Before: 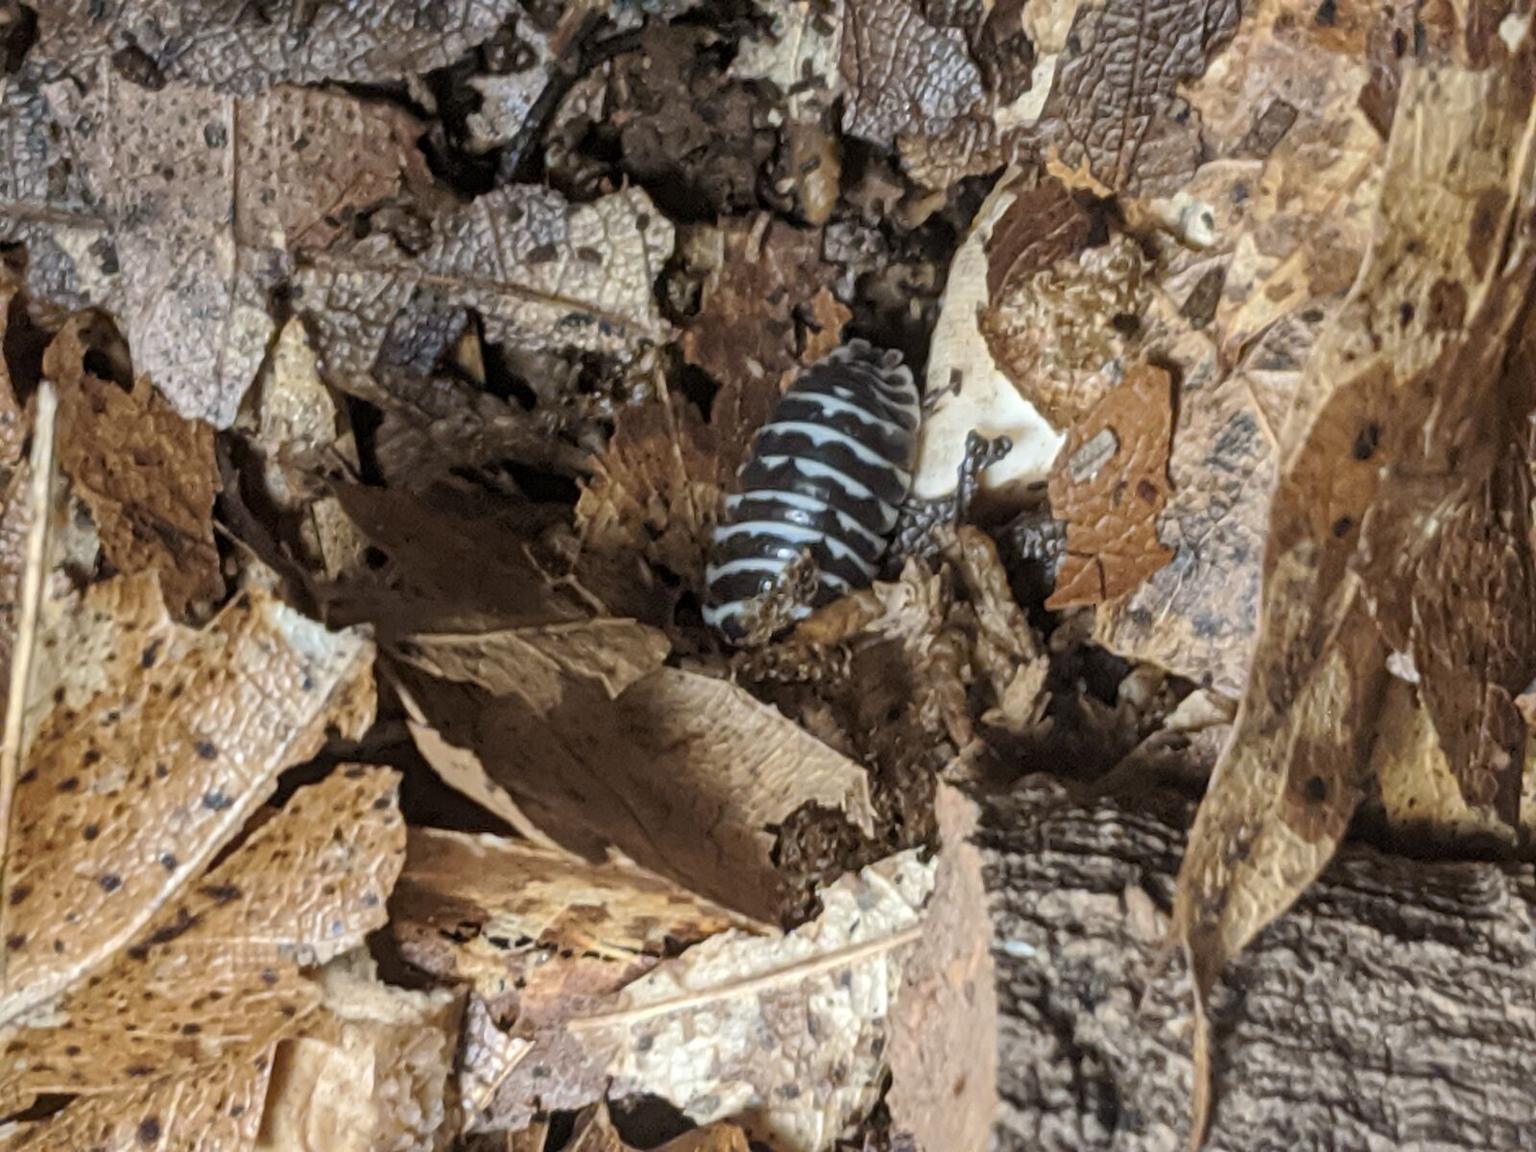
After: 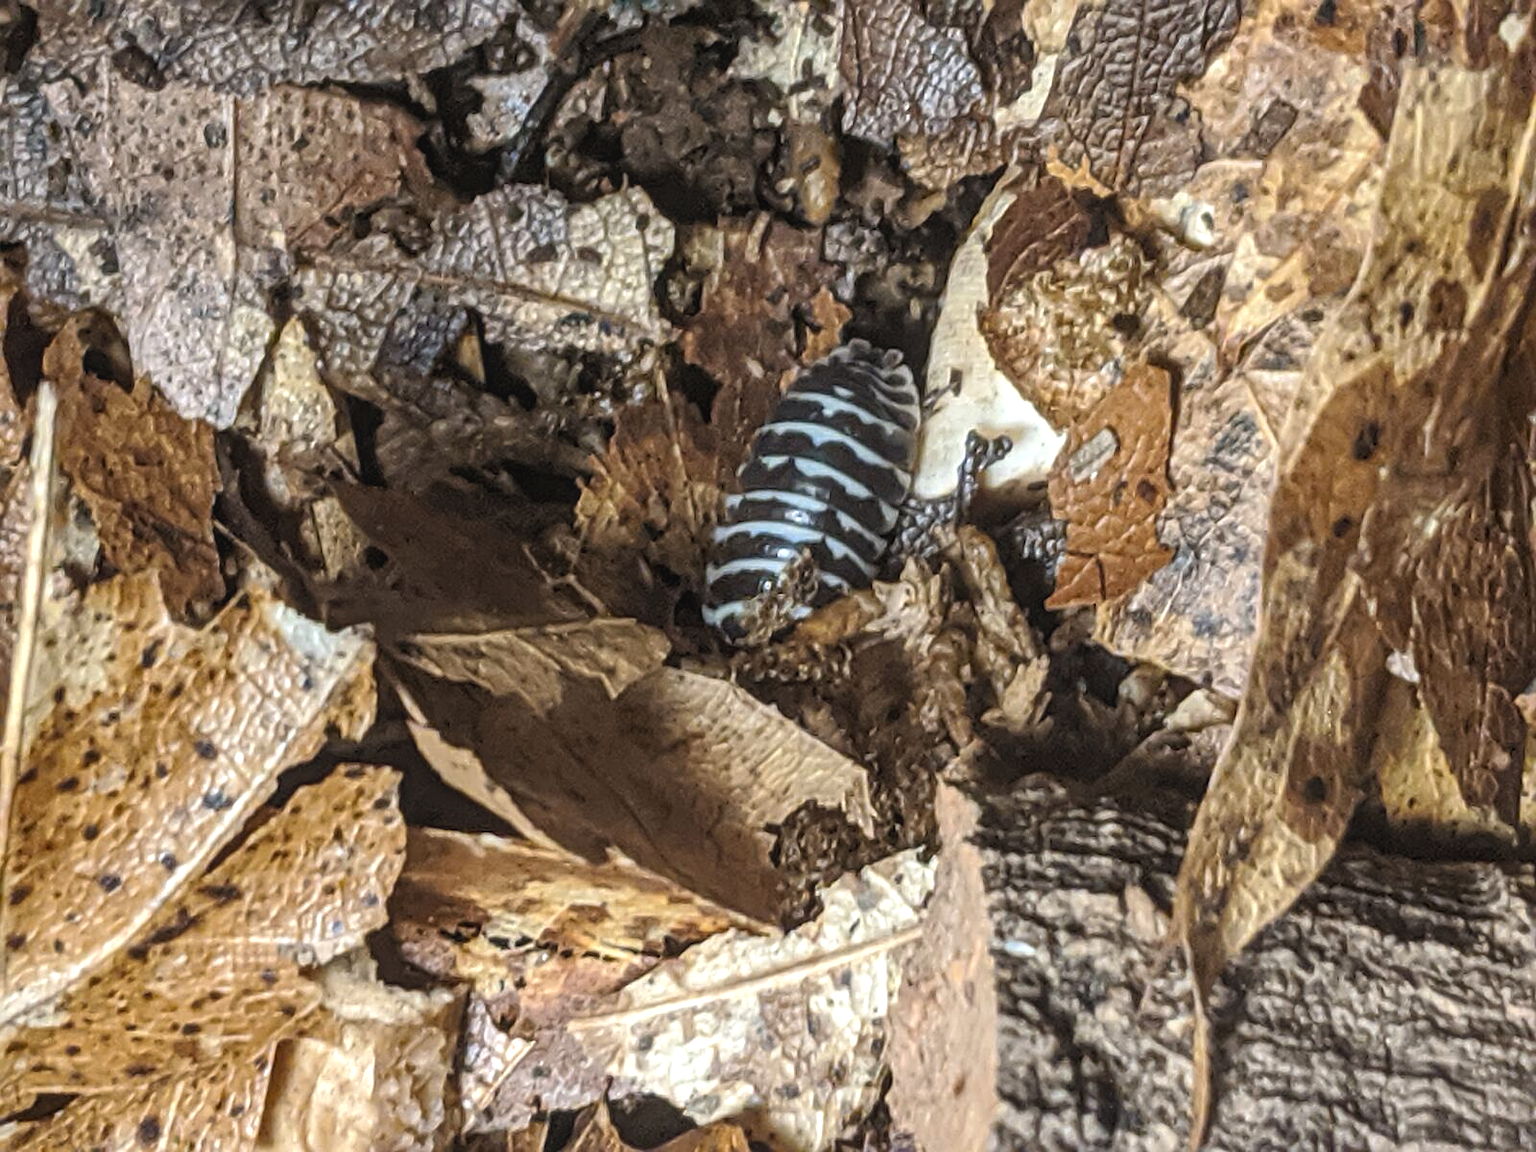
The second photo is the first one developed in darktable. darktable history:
color balance rgb: highlights gain › luminance 14.984%, global offset › luminance 0.729%, perceptual saturation grading › global saturation 16.457%
shadows and highlights: radius 125.16, shadows 21.09, highlights -22.74, low approximation 0.01
local contrast: on, module defaults
sharpen: on, module defaults
